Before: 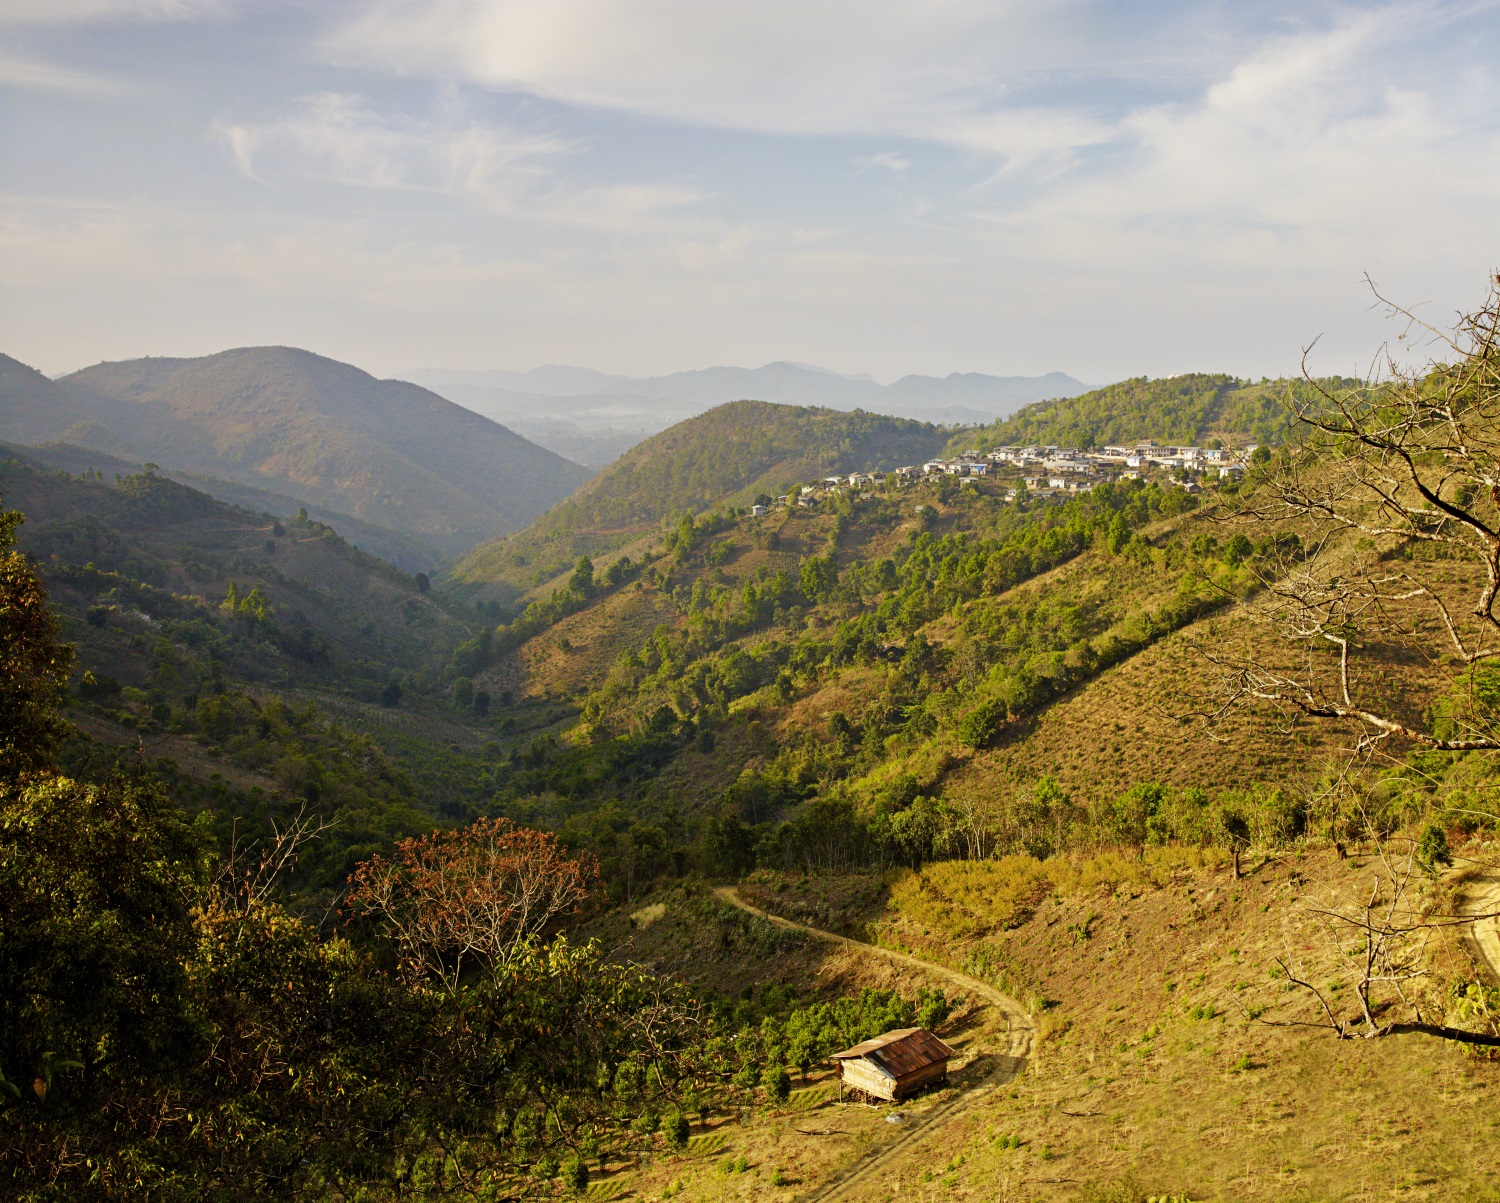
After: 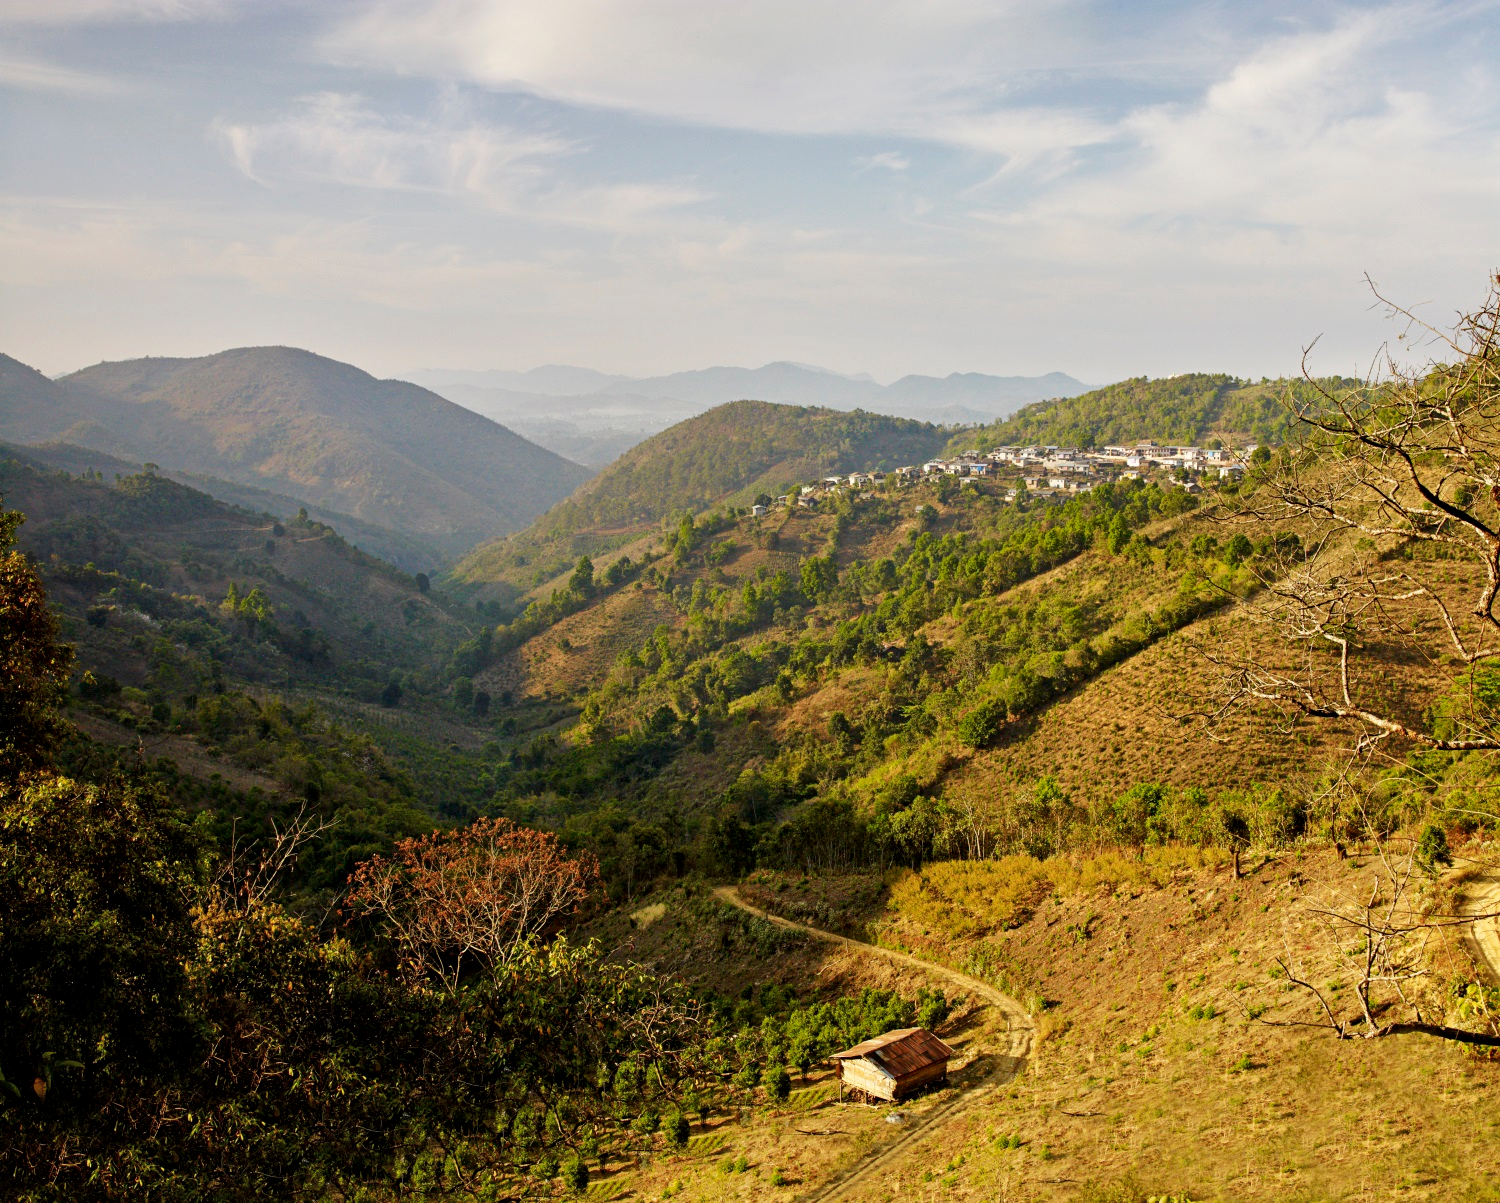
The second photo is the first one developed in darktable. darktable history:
local contrast: mode bilateral grid, contrast 20, coarseness 51, detail 119%, midtone range 0.2
contrast brightness saturation: saturation -0.068
